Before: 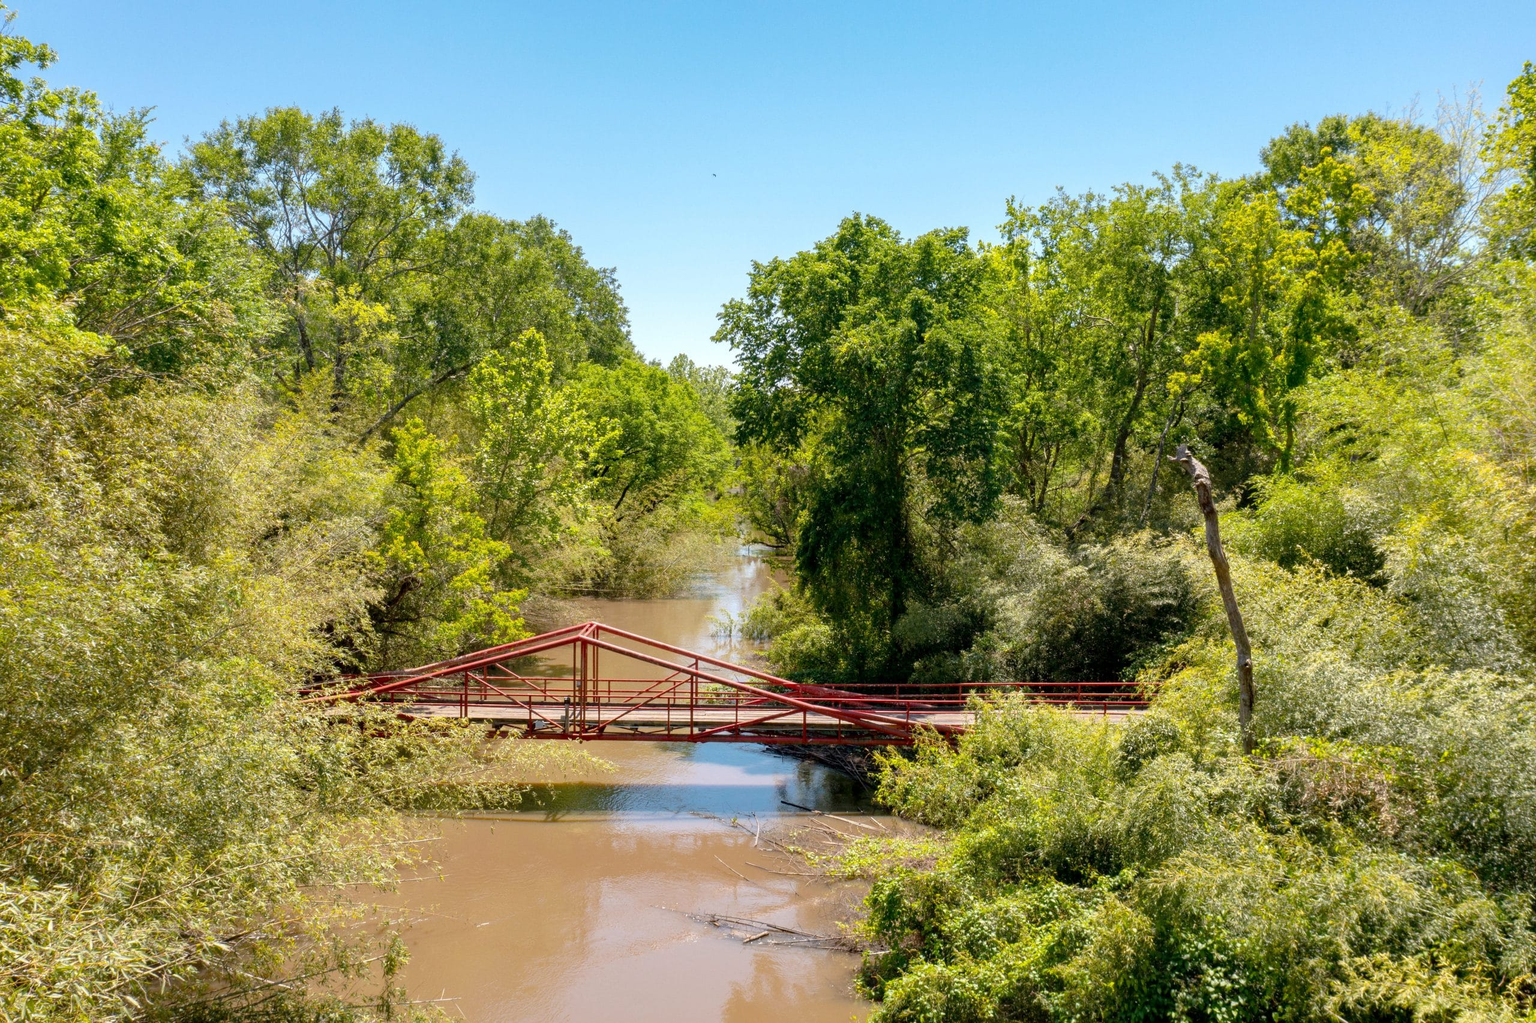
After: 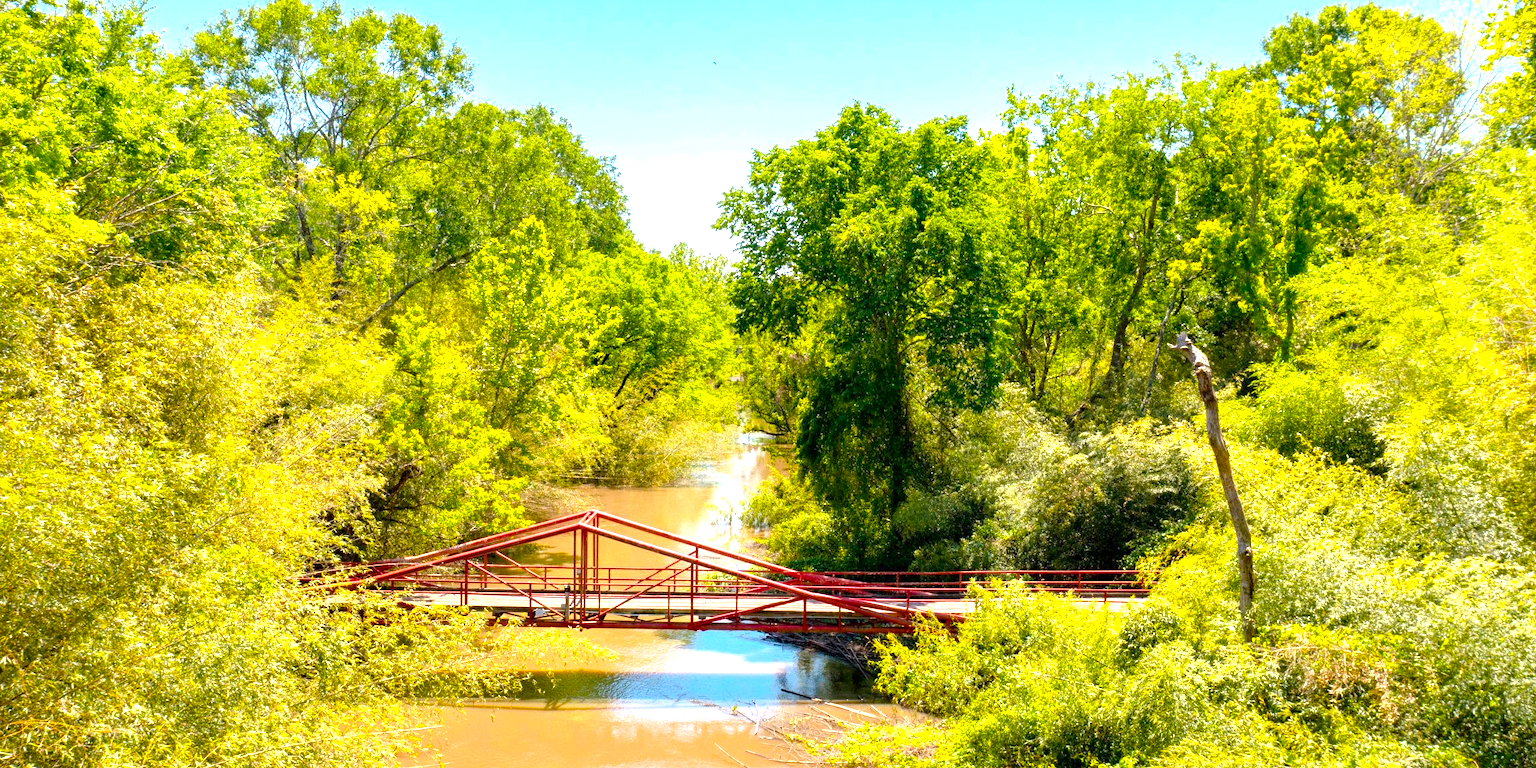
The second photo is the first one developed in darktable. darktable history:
exposure: exposure 1.09 EV, compensate highlight preservation false
color balance rgb: power › hue 170.91°, perceptual saturation grading › global saturation 30.317%, global vibrance 25.463%
crop: top 11.019%, bottom 13.904%
